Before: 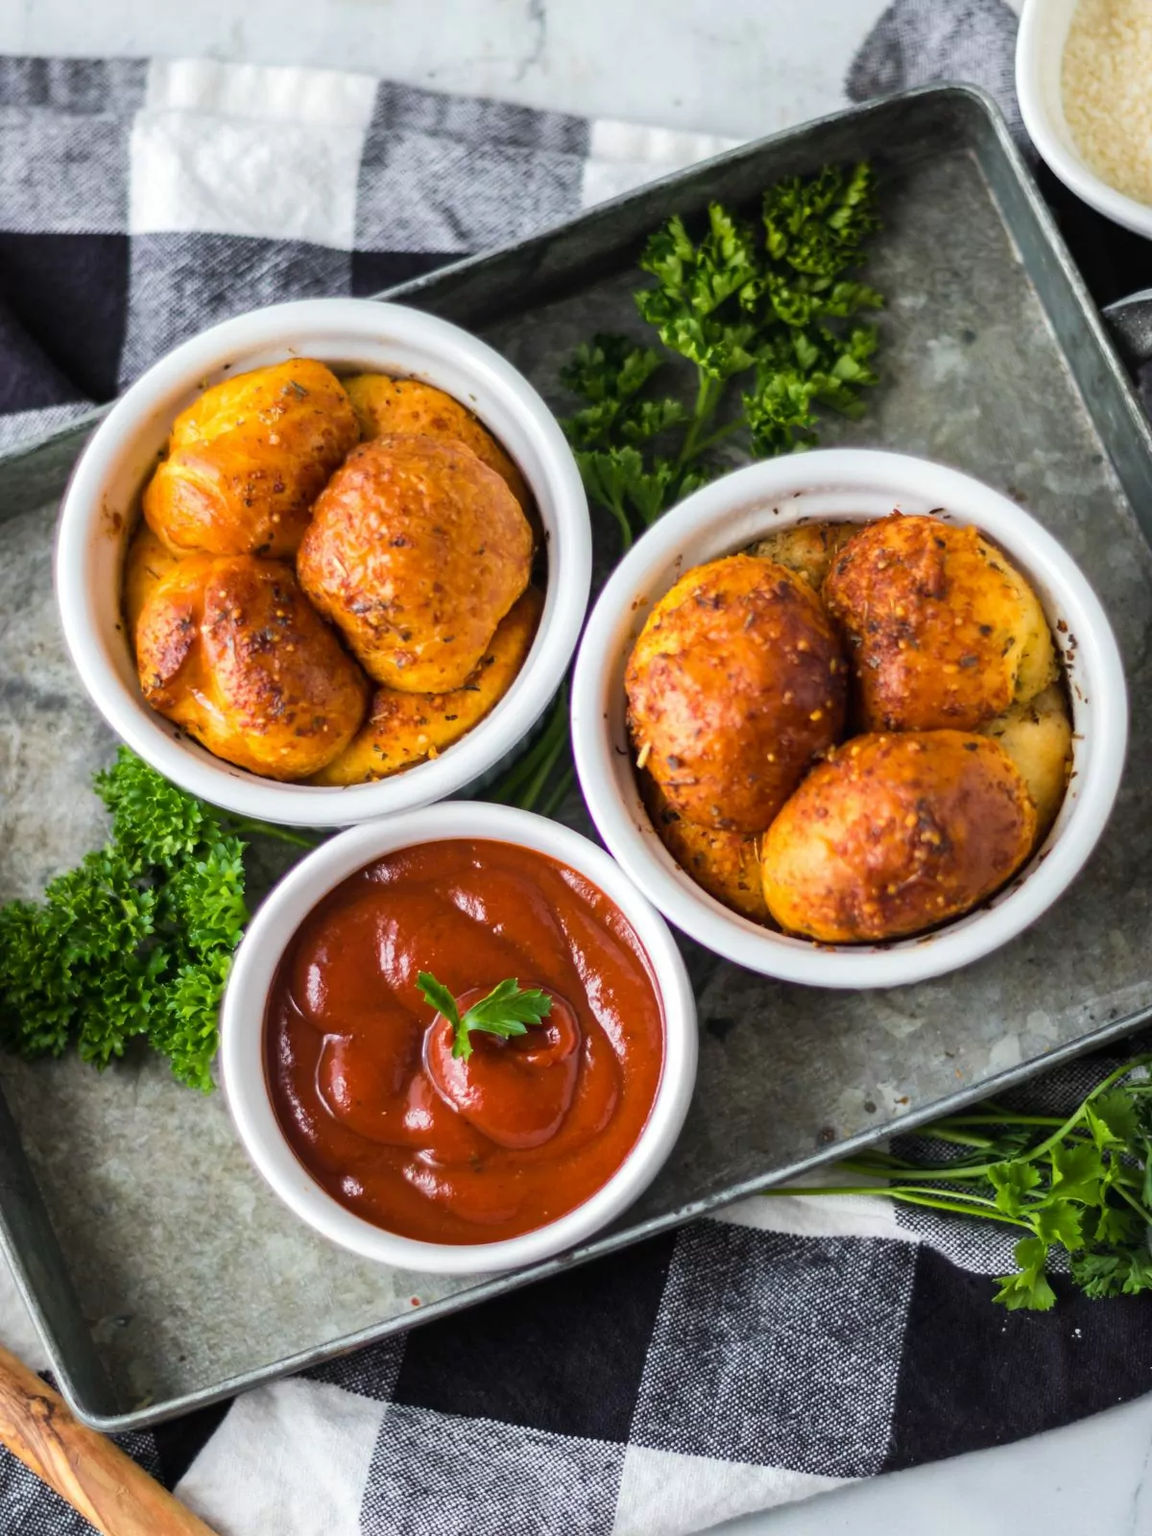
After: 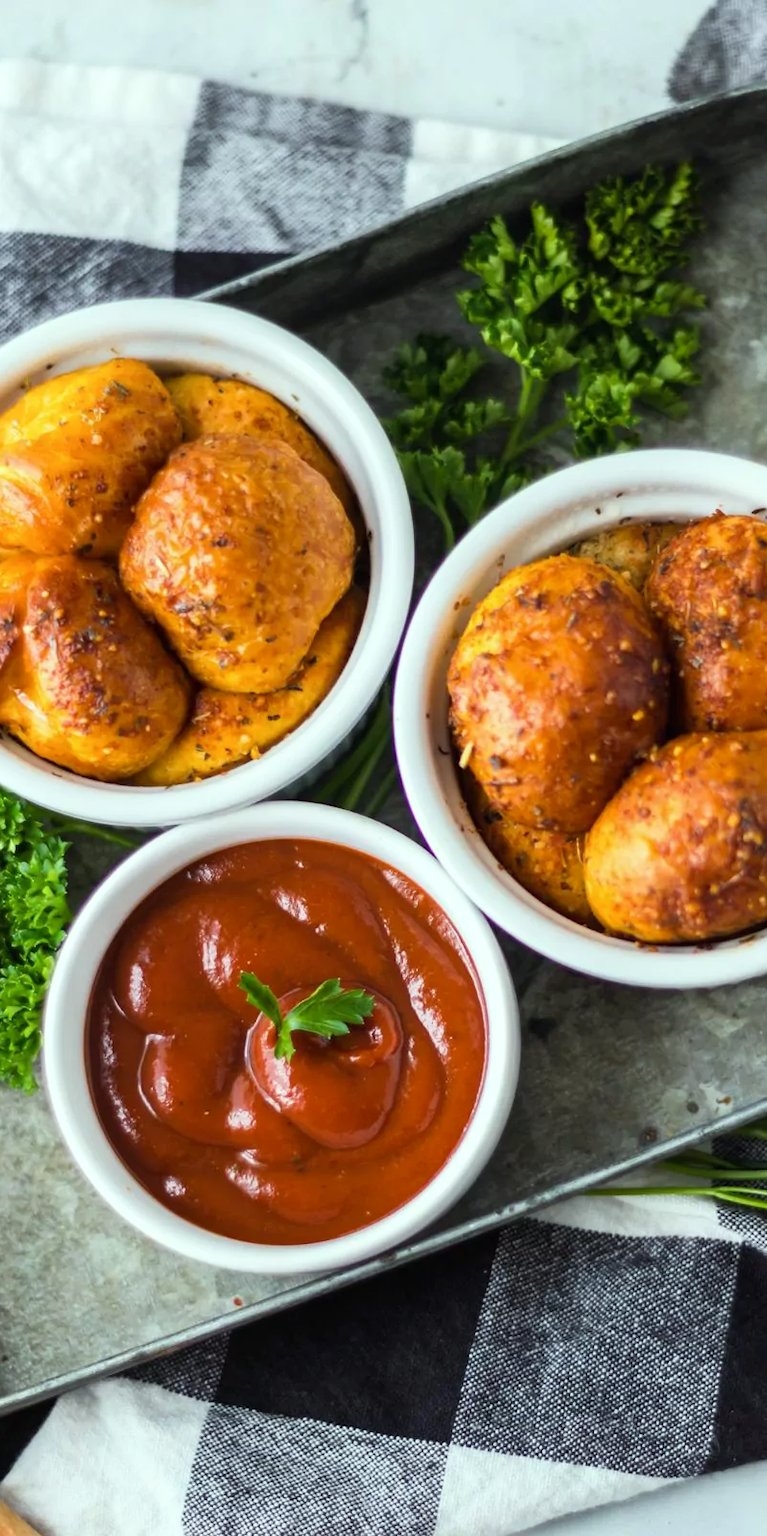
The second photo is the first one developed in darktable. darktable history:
color correction: highlights a* -6.56, highlights b* 0.74
shadows and highlights: shadows -1.69, highlights 39.52
crop and rotate: left 15.442%, right 17.927%
